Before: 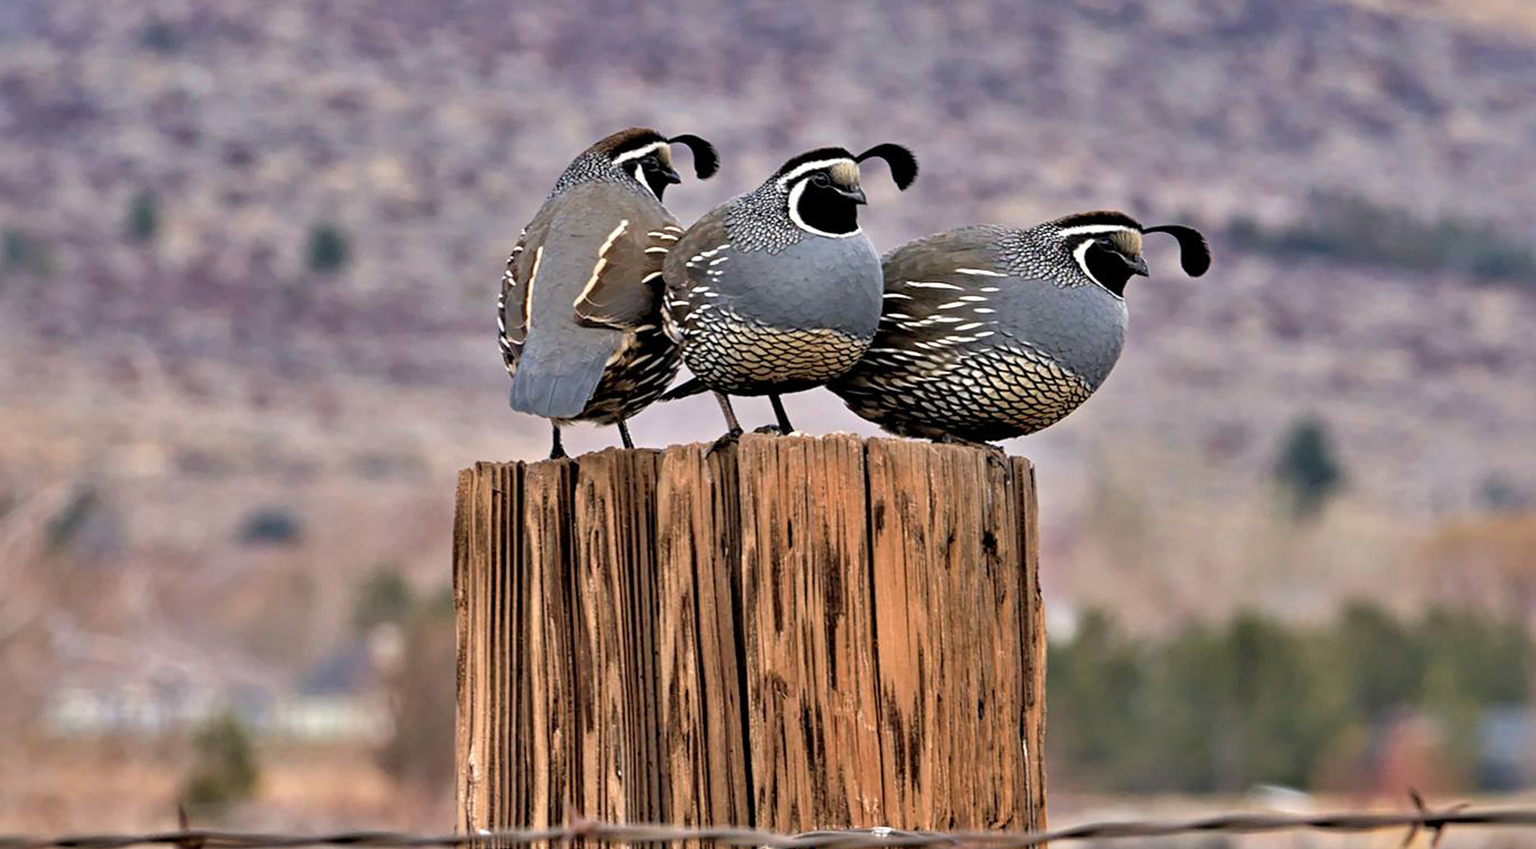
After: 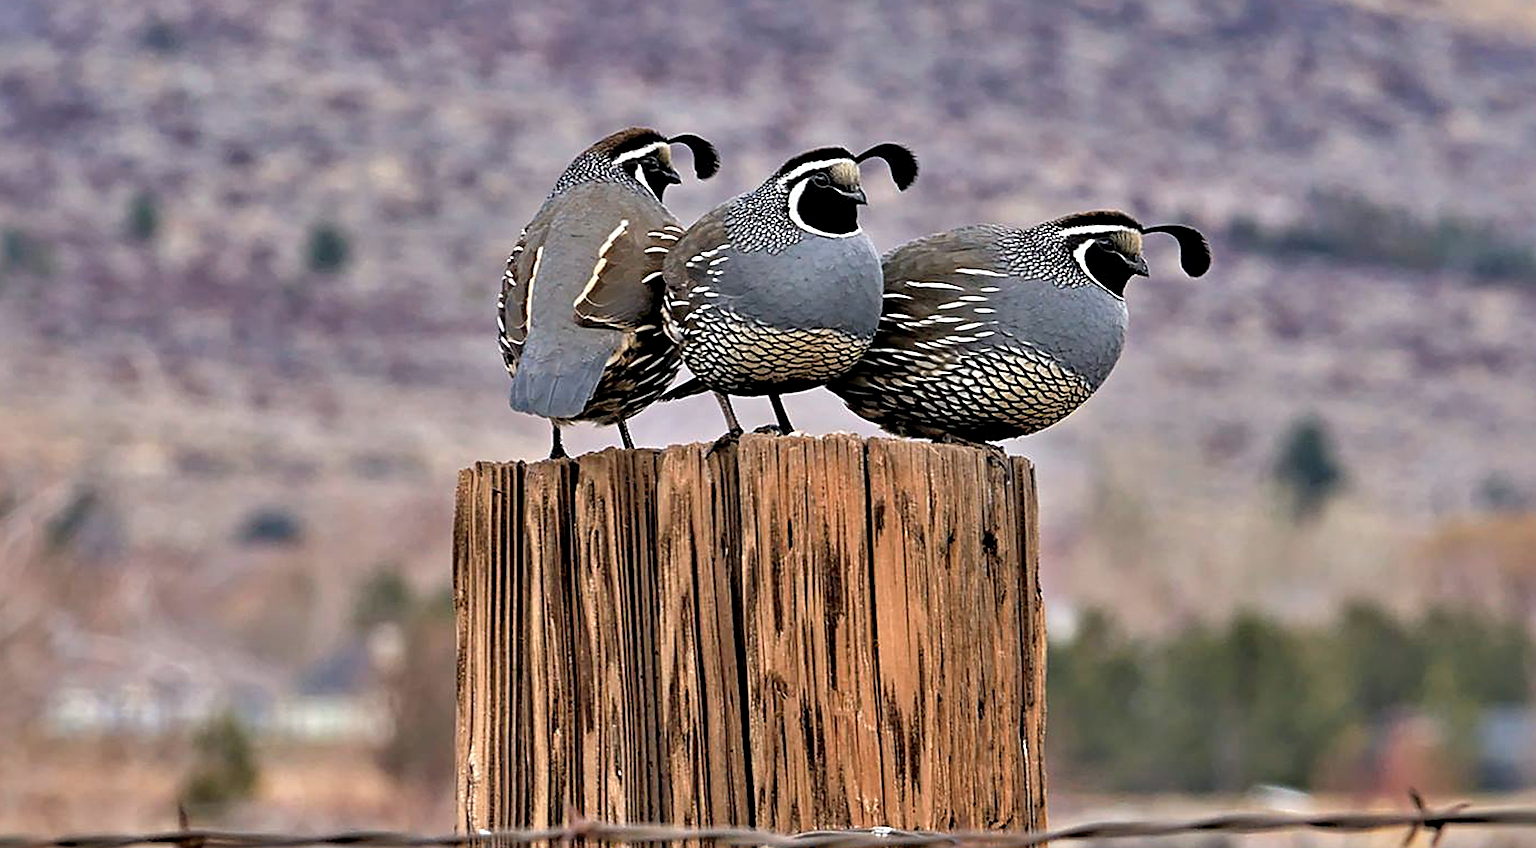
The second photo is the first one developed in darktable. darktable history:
local contrast: highlights 100%, shadows 100%, detail 120%, midtone range 0.2
white balance: red 0.986, blue 1.01
sharpen: radius 1.4, amount 1.25, threshold 0.7
